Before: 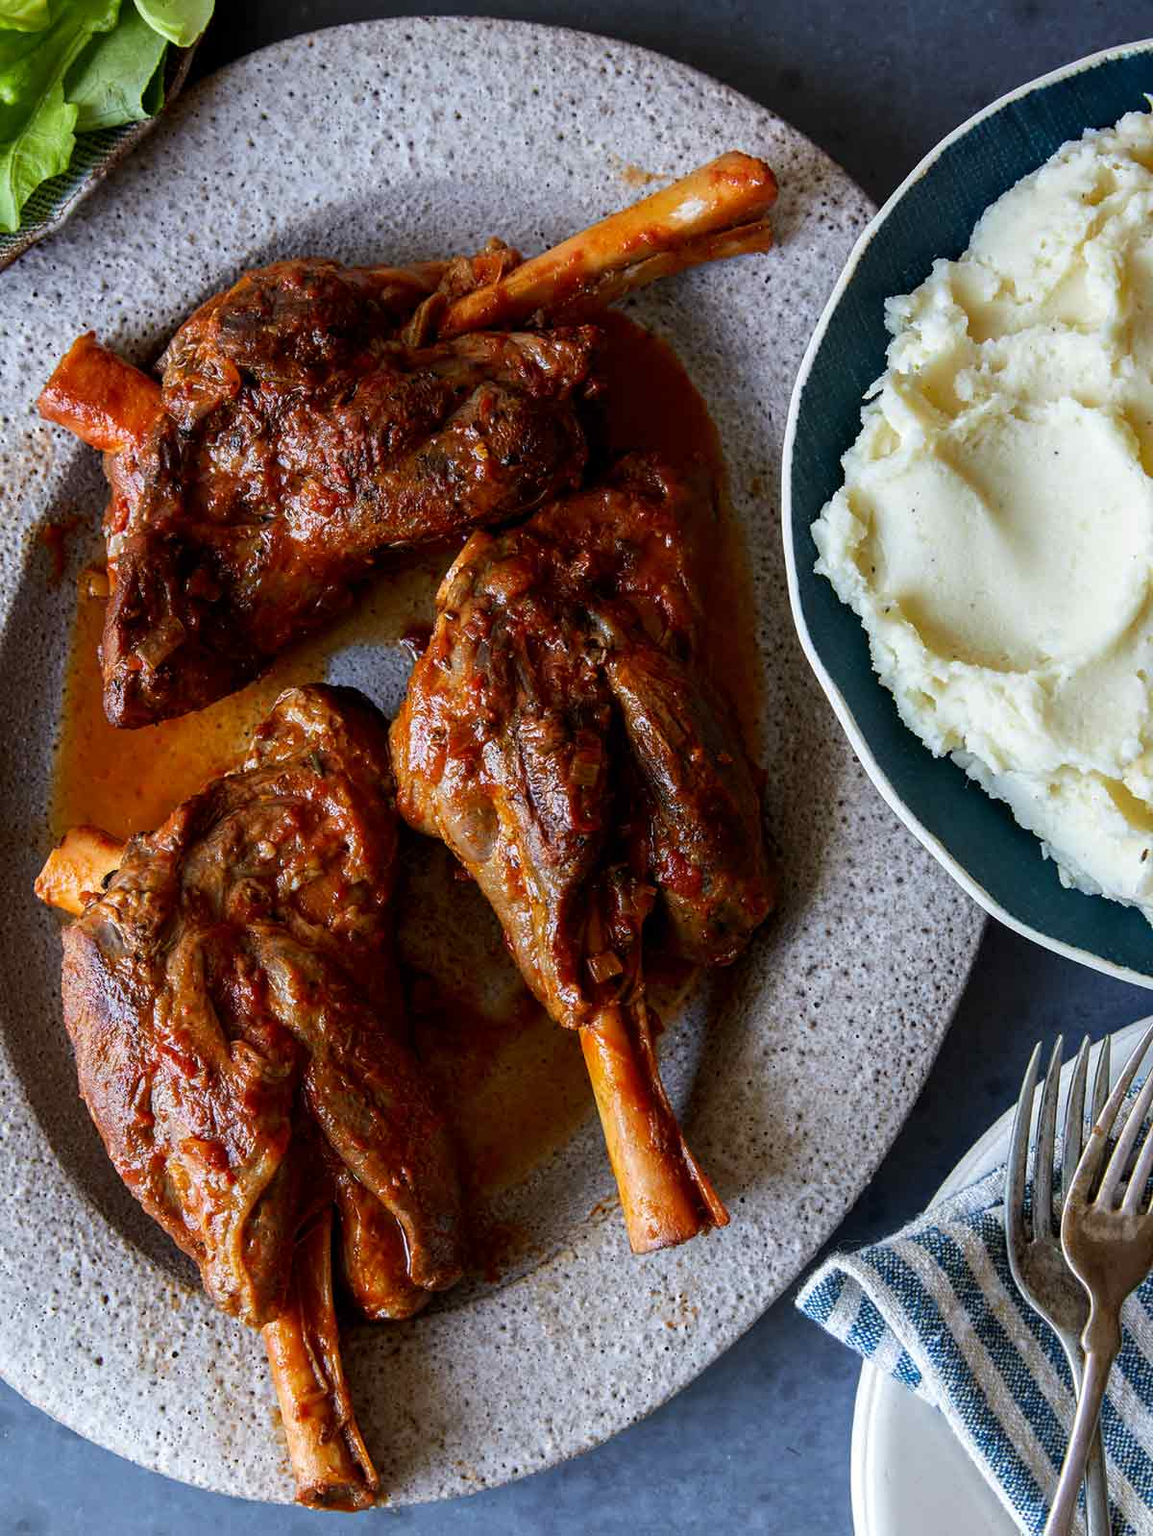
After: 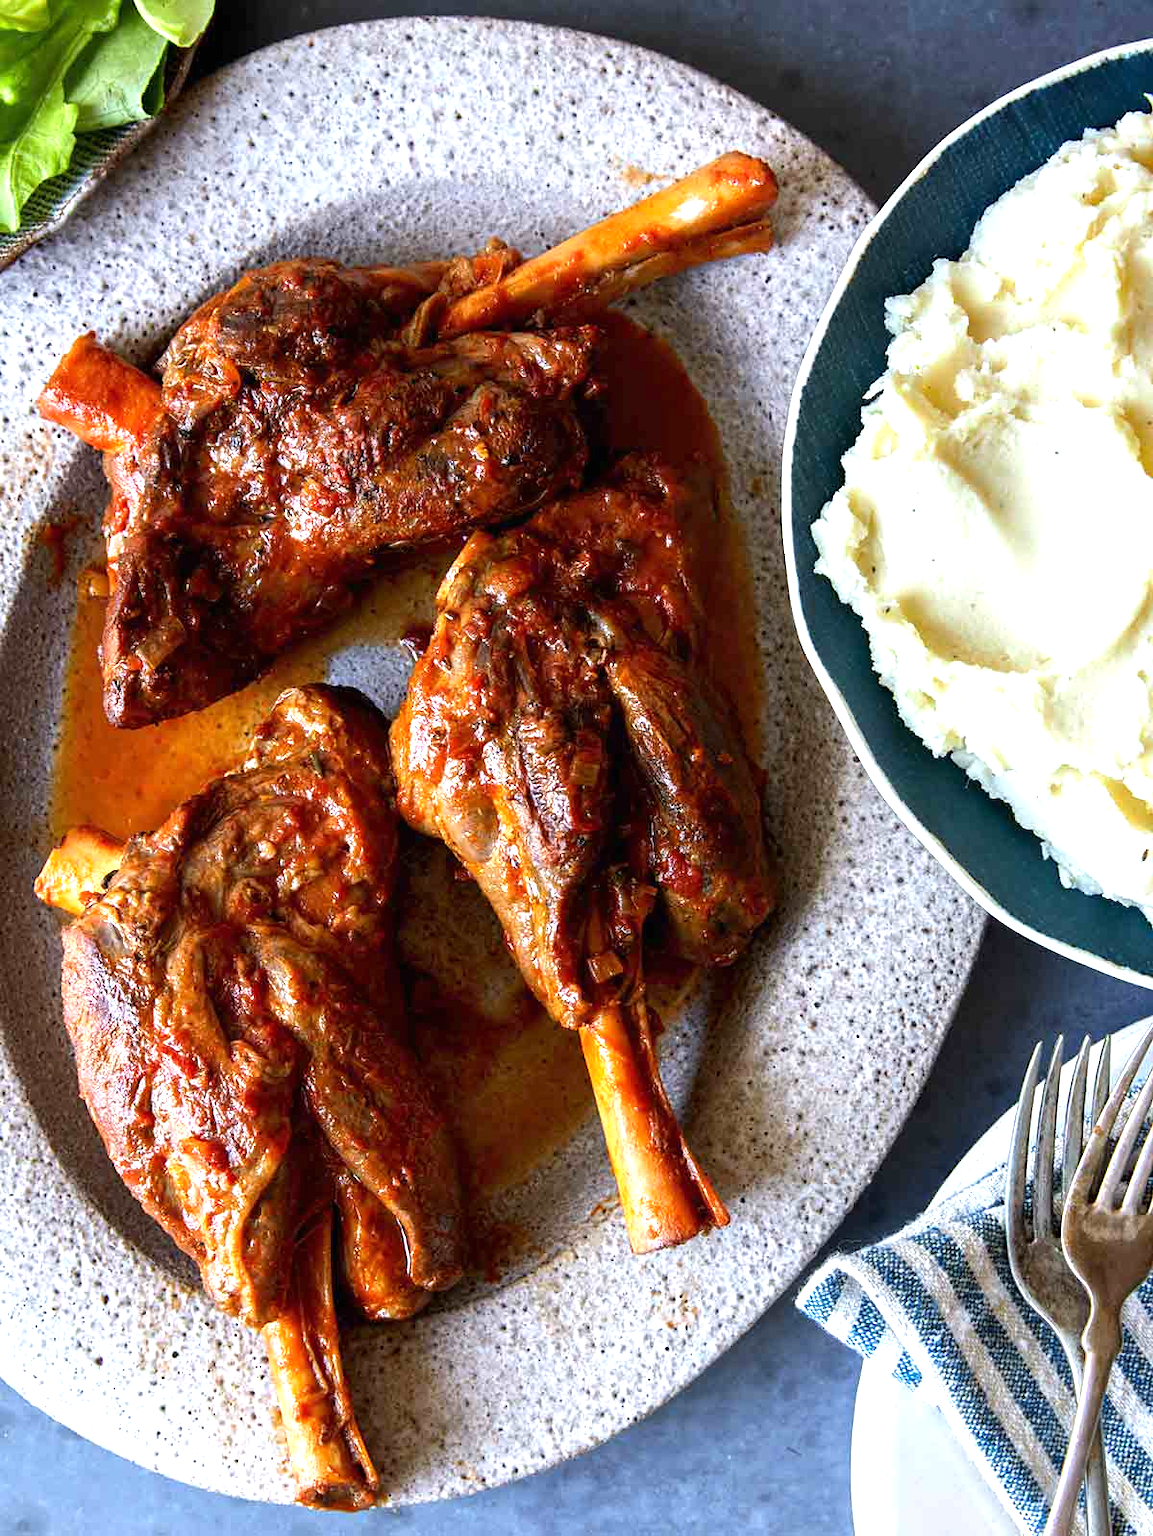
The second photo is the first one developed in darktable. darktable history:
exposure: black level correction 0, exposure 1 EV, compensate exposure bias true, compensate highlight preservation false
white balance: emerald 1
